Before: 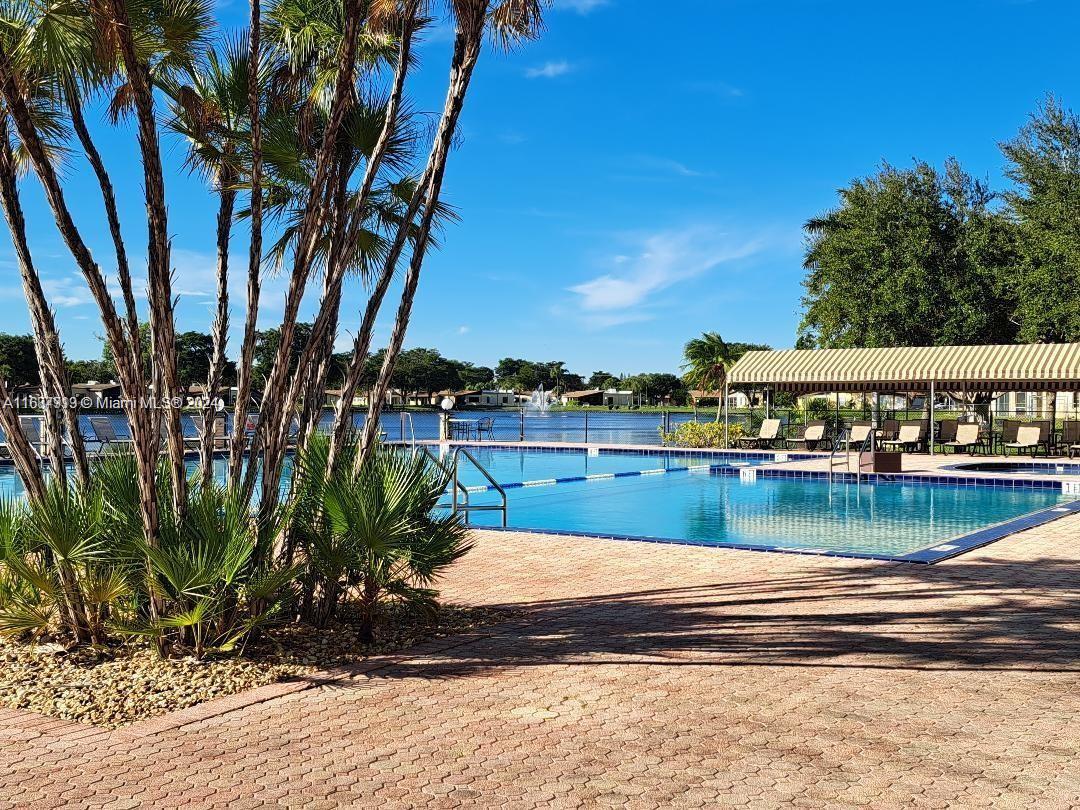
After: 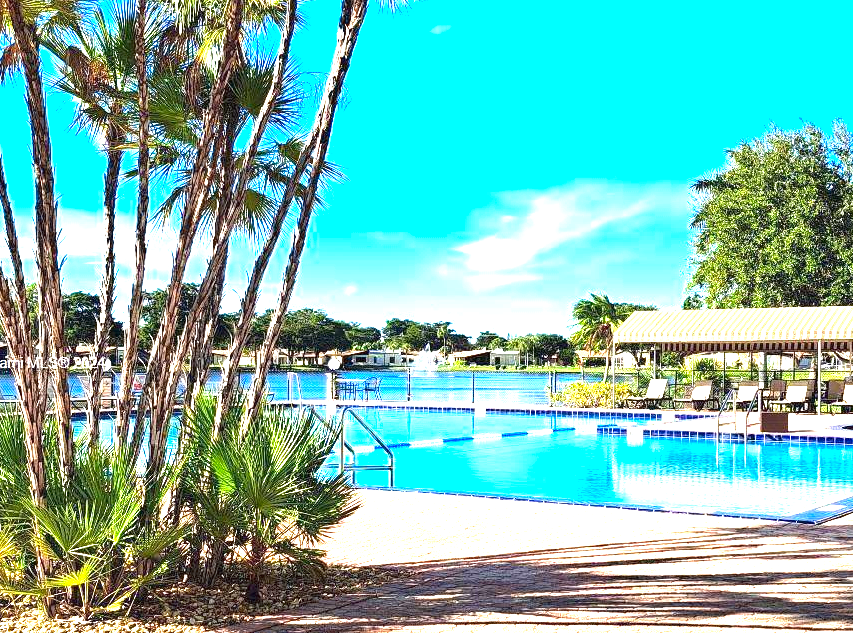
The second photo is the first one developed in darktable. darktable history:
color zones: curves: ch0 [(0, 0.447) (0.184, 0.543) (0.323, 0.476) (0.429, 0.445) (0.571, 0.443) (0.714, 0.451) (0.857, 0.452) (1, 0.447)]; ch1 [(0, 0.464) (0.176, 0.46) (0.287, 0.177) (0.429, 0.002) (0.571, 0) (0.714, 0) (0.857, 0) (1, 0.464)], mix -128.88%
exposure: black level correction 0, exposure 2.001 EV, compensate highlight preservation false
crop and rotate: left 10.516%, top 5.038%, right 10.492%, bottom 16.744%
